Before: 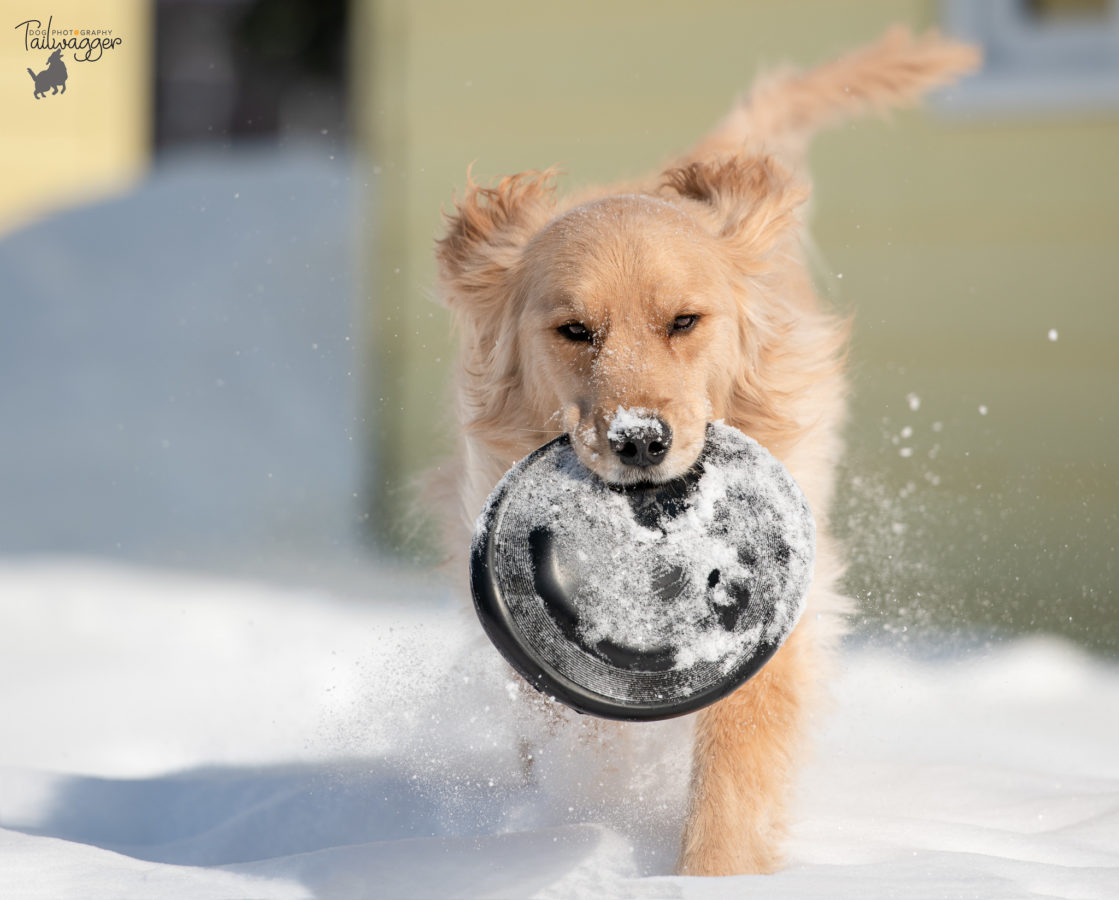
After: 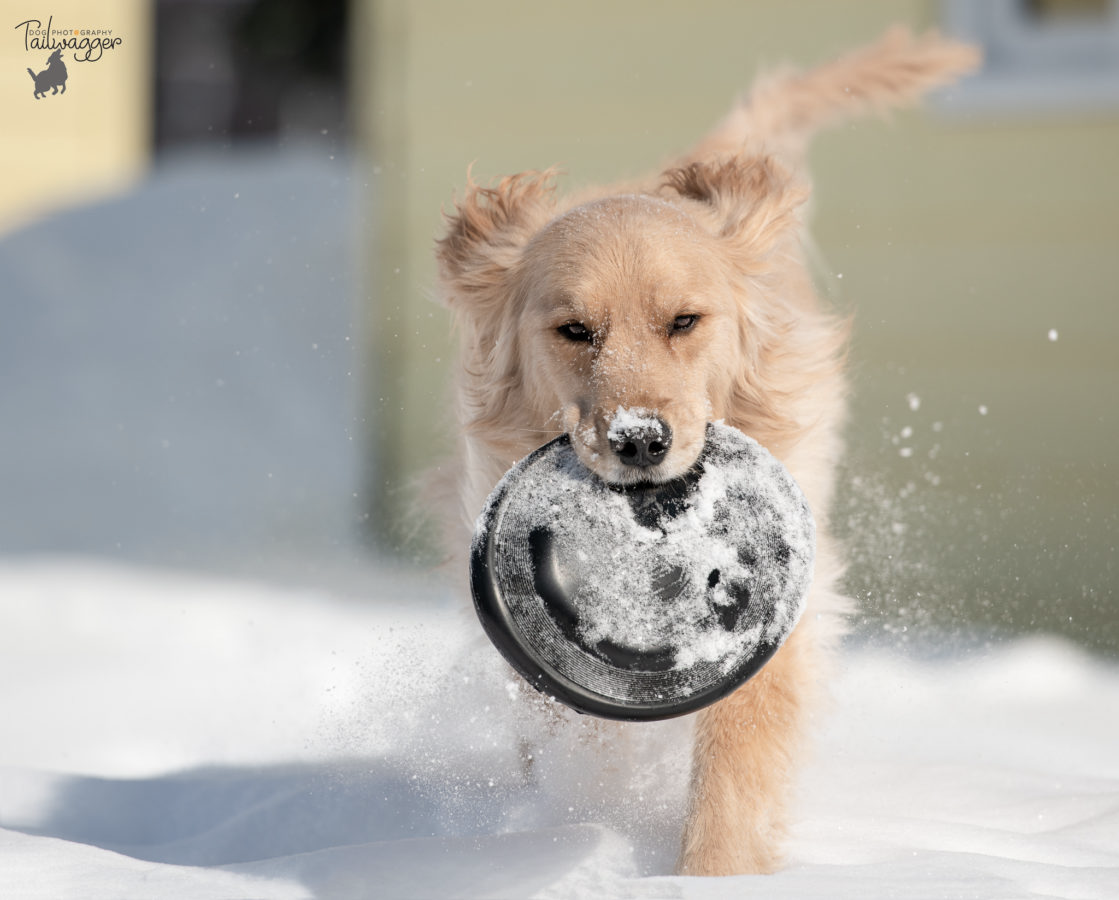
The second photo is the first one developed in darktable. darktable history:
color correction: highlights b* 0.052, saturation 0.771
